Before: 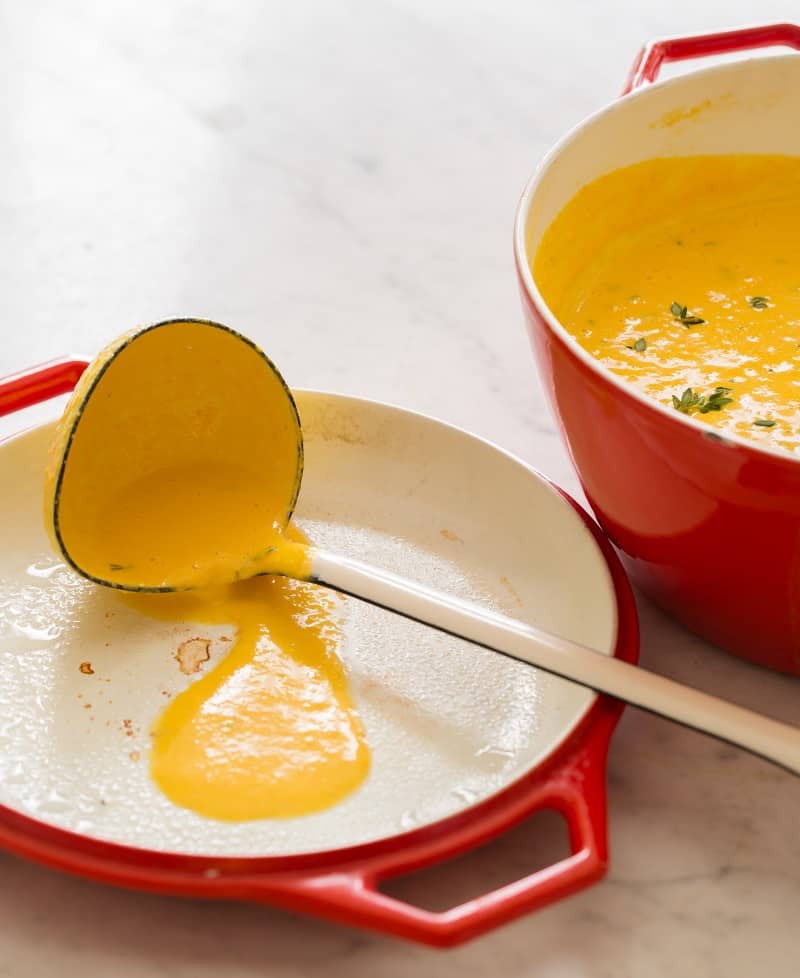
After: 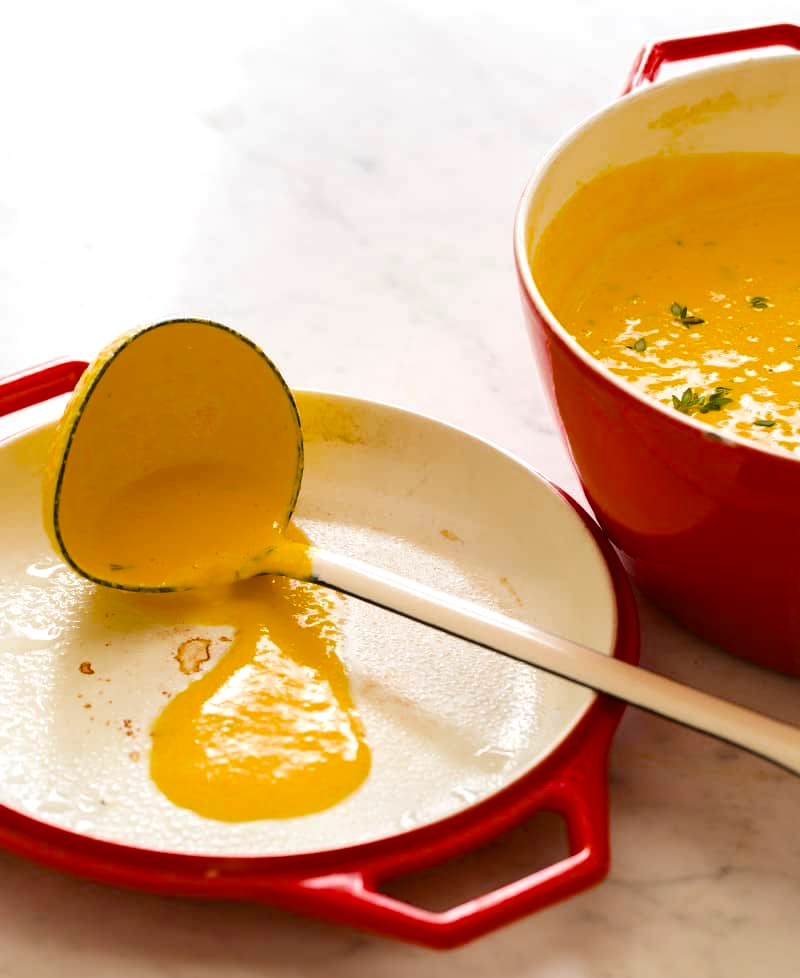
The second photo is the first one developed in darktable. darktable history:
color balance rgb: highlights gain › luminance 17.802%, perceptual saturation grading › global saturation 18.266%, global vibrance 16.348%, saturation formula JzAzBz (2021)
